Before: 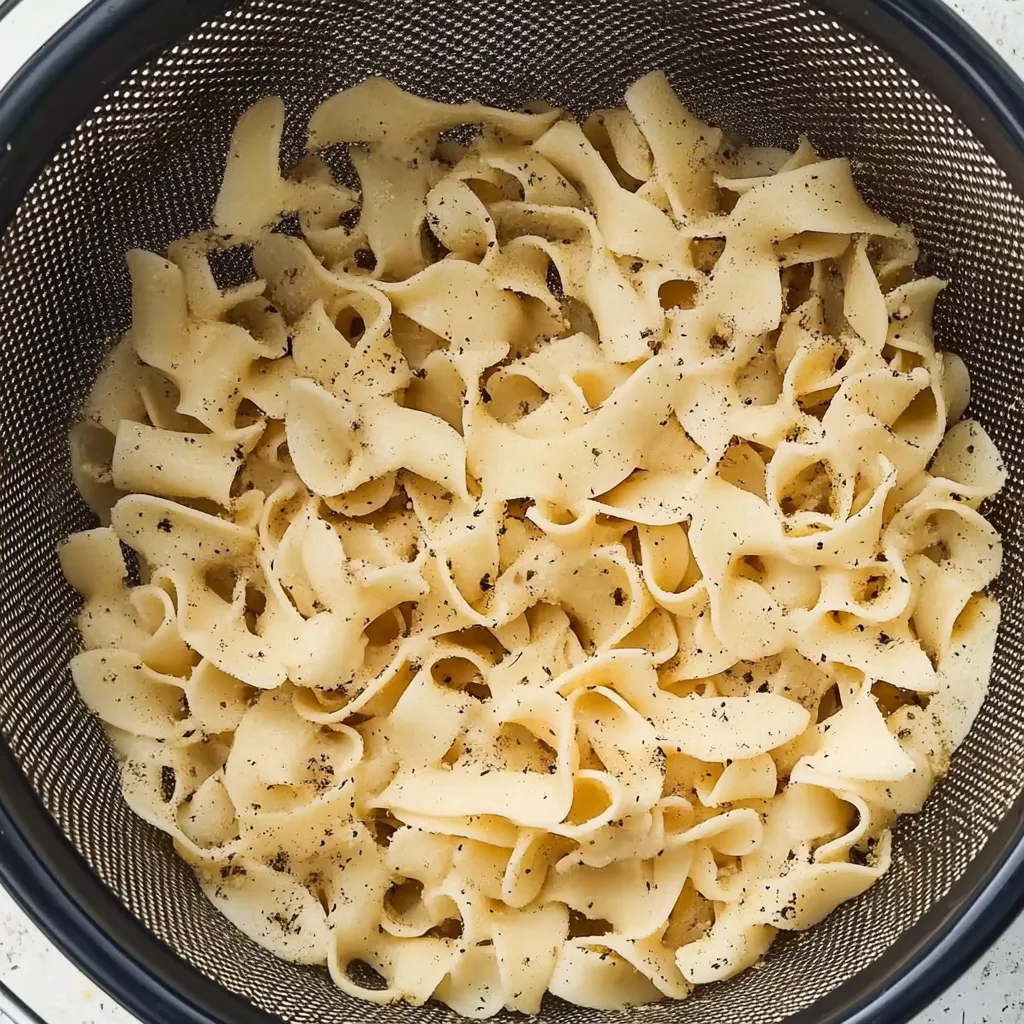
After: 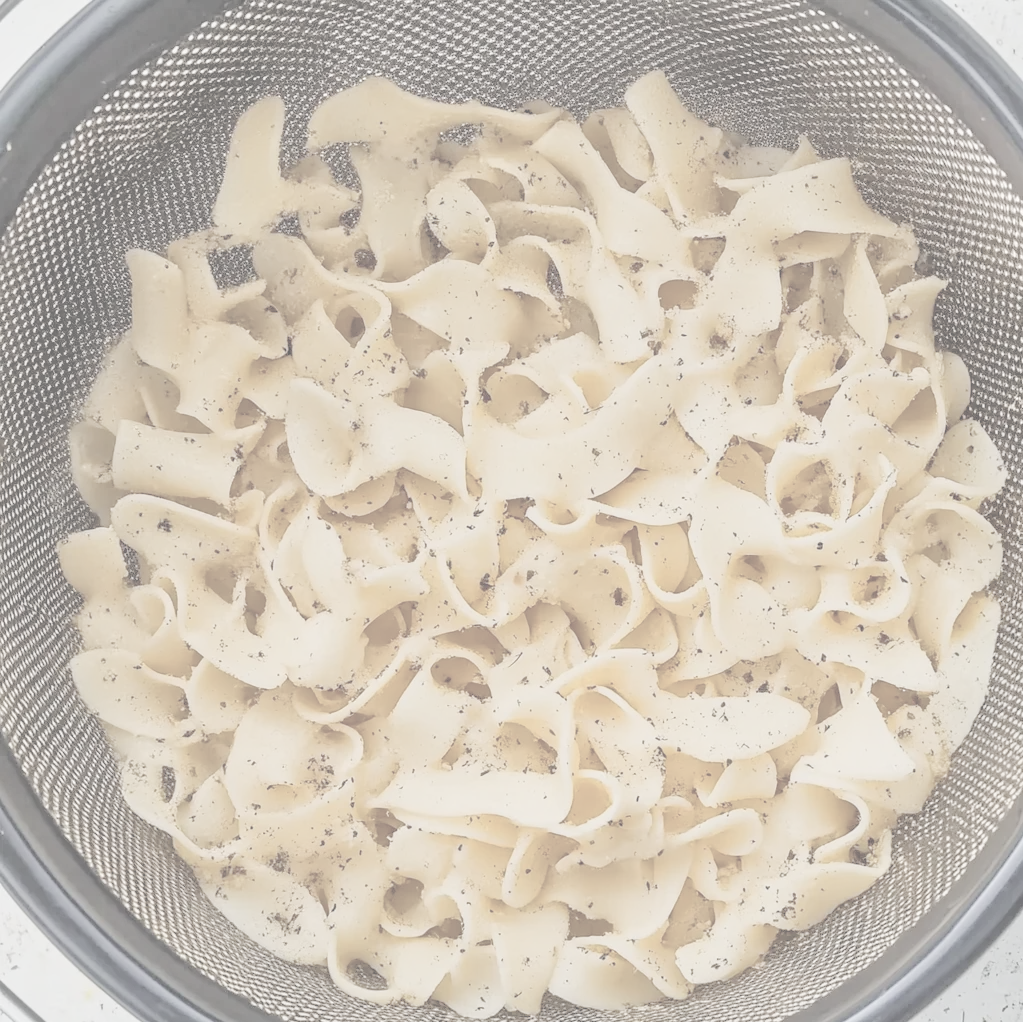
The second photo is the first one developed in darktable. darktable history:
crop: top 0.05%, bottom 0.098%
tone equalizer: -7 EV 0.15 EV, -6 EV 0.6 EV, -5 EV 1.15 EV, -4 EV 1.33 EV, -3 EV 1.15 EV, -2 EV 0.6 EV, -1 EV 0.15 EV, mask exposure compensation -0.5 EV
local contrast: on, module defaults
color balance rgb: perceptual saturation grading › global saturation 25%, global vibrance 20%
contrast brightness saturation: contrast -0.32, brightness 0.75, saturation -0.78
